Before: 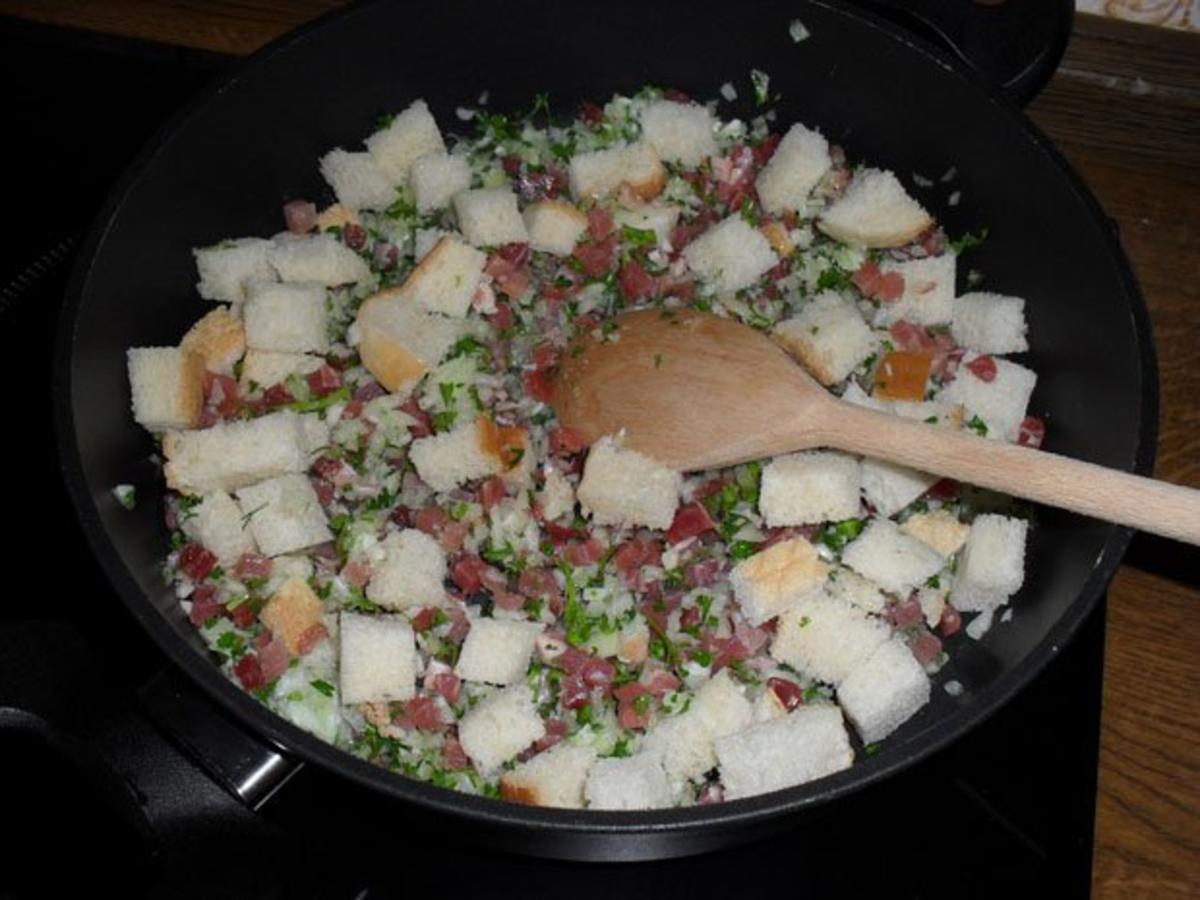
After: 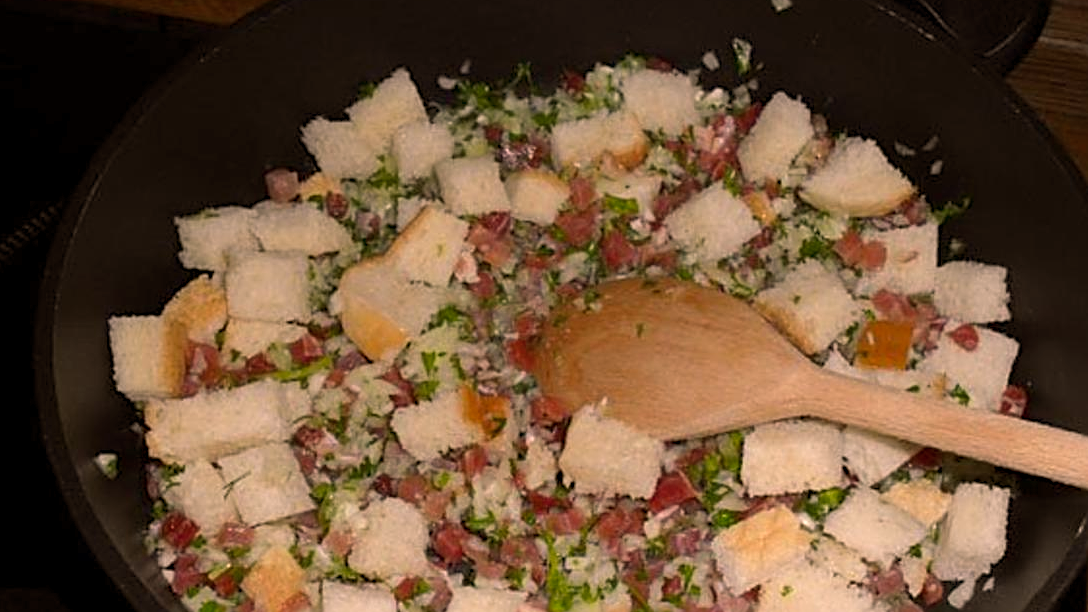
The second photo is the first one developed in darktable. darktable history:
color balance rgb: shadows lift › luminance -5%, shadows lift › chroma 1.1%, shadows lift › hue 219°, power › luminance 10%, power › chroma 2.83%, power › hue 60°, highlights gain › chroma 4.52%, highlights gain › hue 33.33°, saturation formula JzAzBz (2021)
crop: left 1.509%, top 3.452%, right 7.696%, bottom 28.452%
sharpen: radius 2.767
